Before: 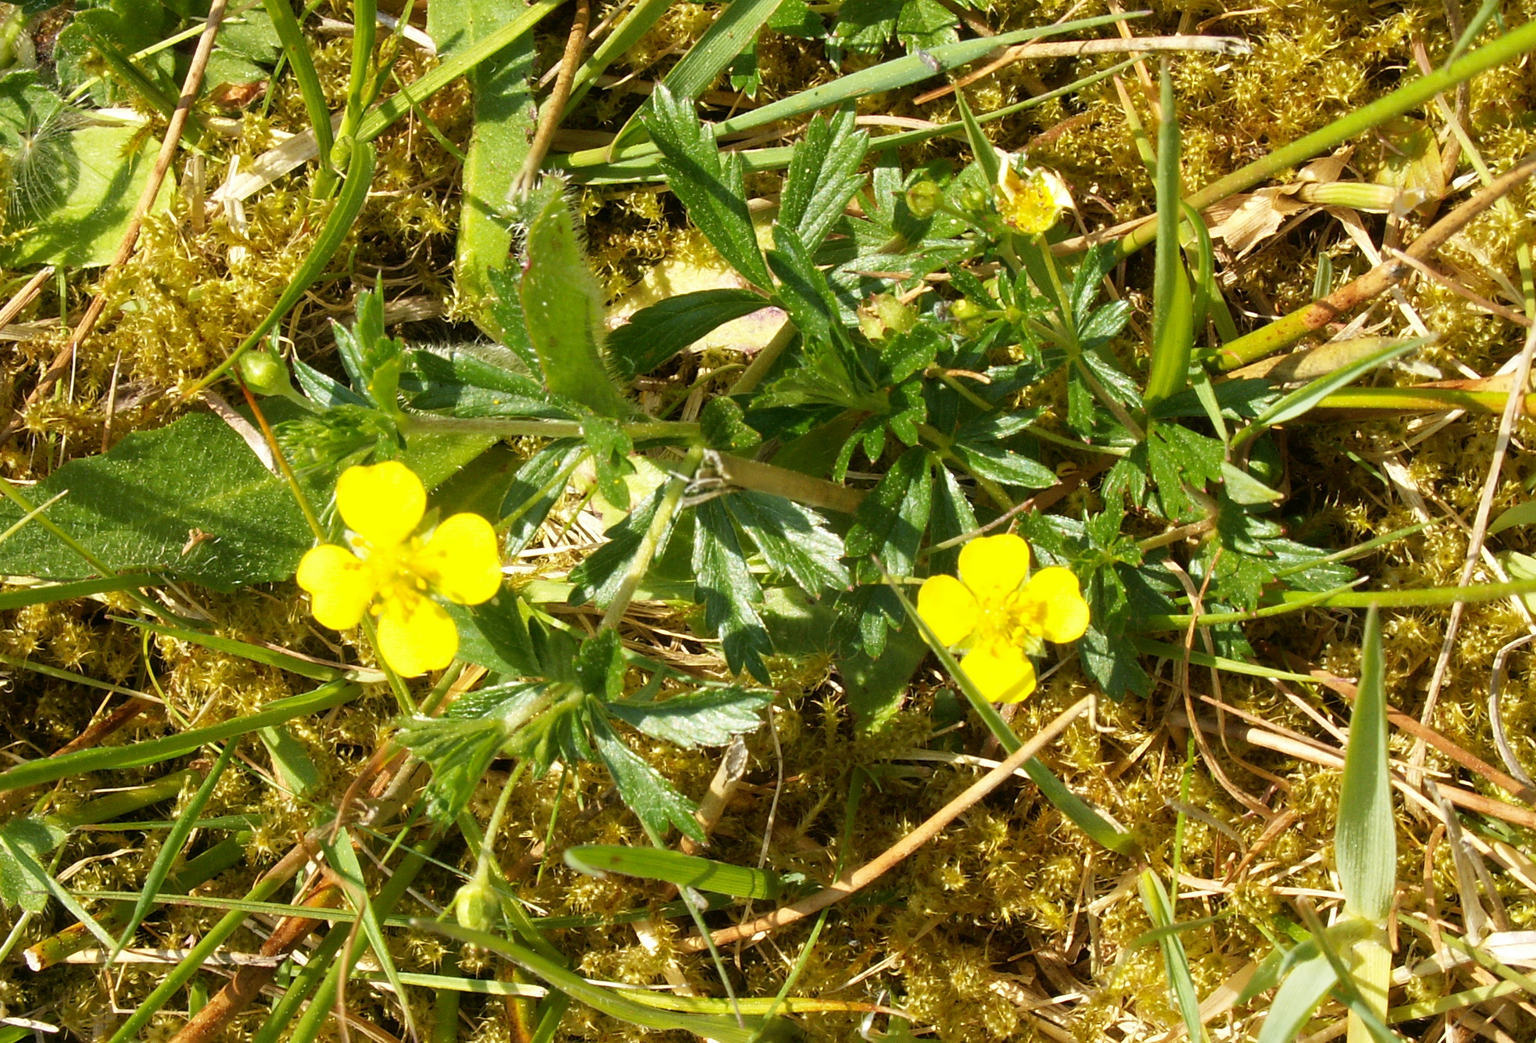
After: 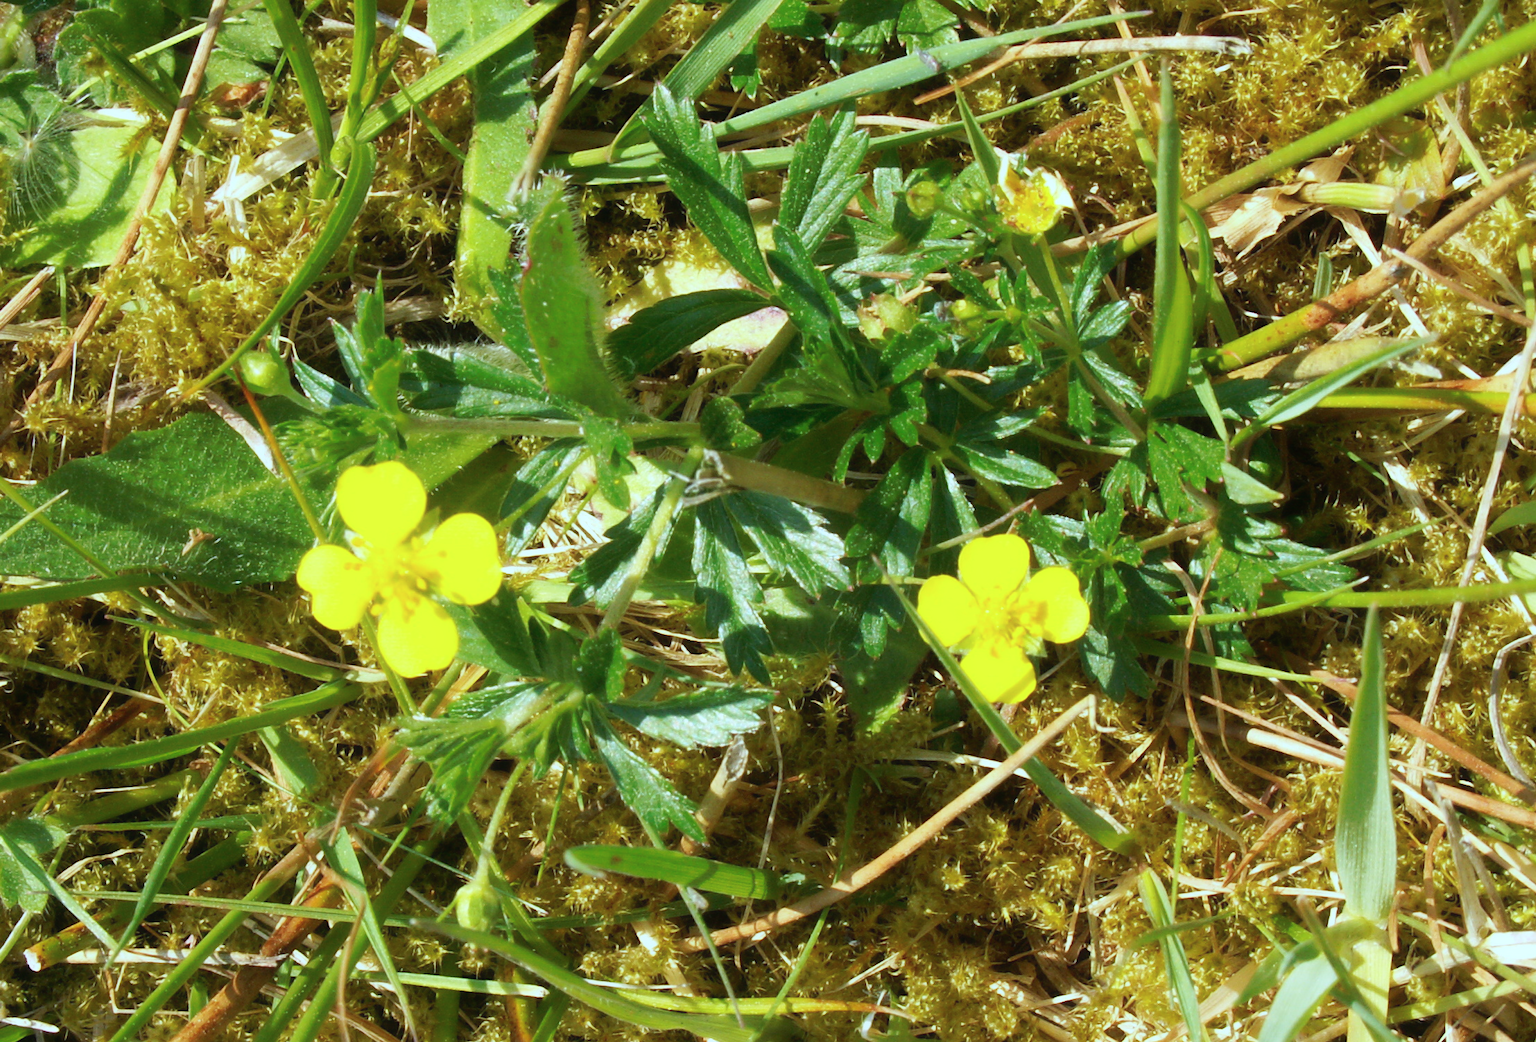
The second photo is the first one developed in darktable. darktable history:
tone curve: curves: ch0 [(0, 0) (0.003, 0.003) (0.011, 0.011) (0.025, 0.024) (0.044, 0.043) (0.069, 0.068) (0.1, 0.097) (0.136, 0.132) (0.177, 0.173) (0.224, 0.219) (0.277, 0.27) (0.335, 0.327) (0.399, 0.389) (0.468, 0.457) (0.543, 0.549) (0.623, 0.628) (0.709, 0.713) (0.801, 0.803) (0.898, 0.899) (1, 1)], preserve colors none
color calibration: illuminant Planckian (black body), x 0.378, y 0.375, temperature 4065 K
contrast equalizer: octaves 7, y [[0.502, 0.505, 0.512, 0.529, 0.564, 0.588], [0.5 ×6], [0.502, 0.505, 0.512, 0.529, 0.564, 0.588], [0, 0.001, 0.001, 0.004, 0.008, 0.011], [0, 0.001, 0.001, 0.004, 0.008, 0.011]], mix -1
